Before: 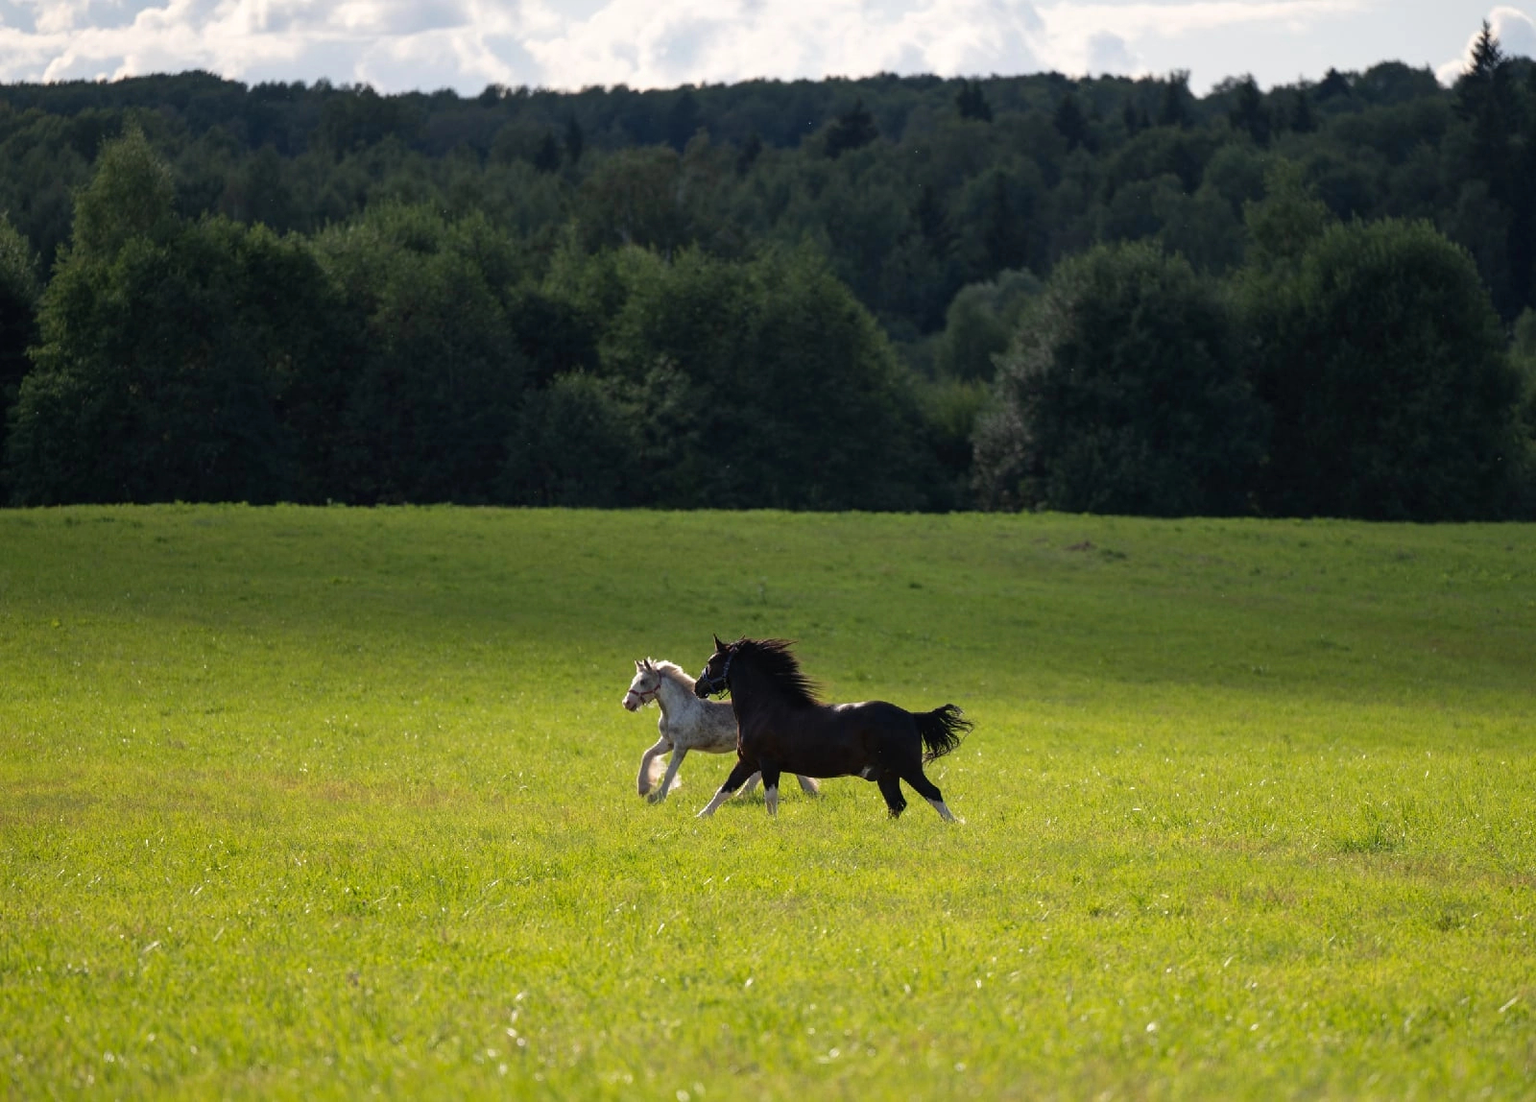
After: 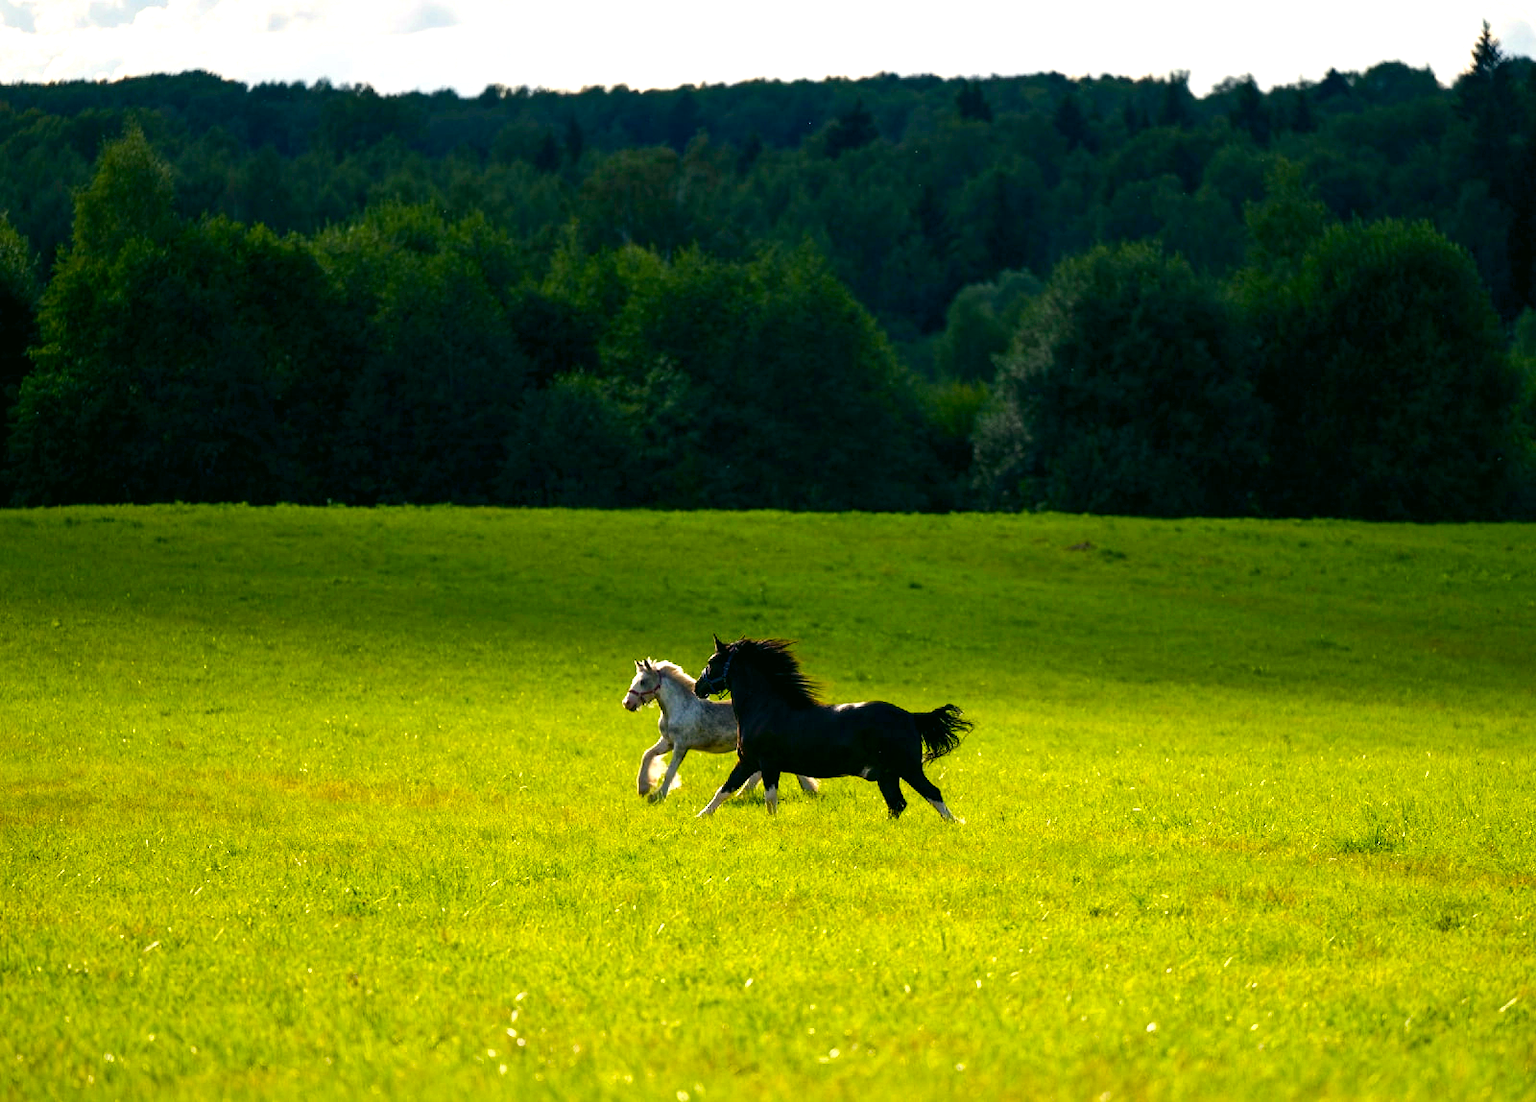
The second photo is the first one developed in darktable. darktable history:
color correction: highlights a* -0.482, highlights b* 9.48, shadows a* -9.48, shadows b* 0.803
color balance rgb: global offset › luminance -0.37%, perceptual saturation grading › highlights -17.77%, perceptual saturation grading › mid-tones 33.1%, perceptual saturation grading › shadows 50.52%, perceptual brilliance grading › highlights 20%, perceptual brilliance grading › mid-tones 20%, perceptual brilliance grading › shadows -20%, global vibrance 50%
